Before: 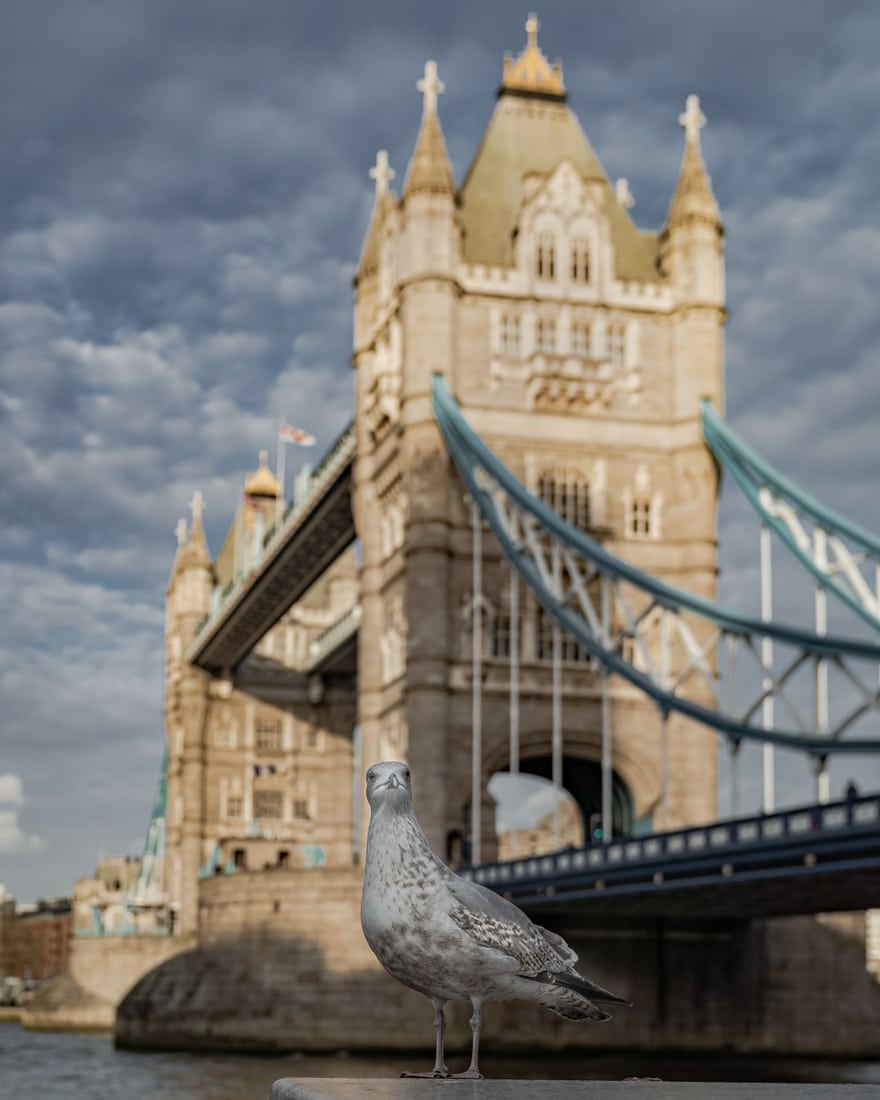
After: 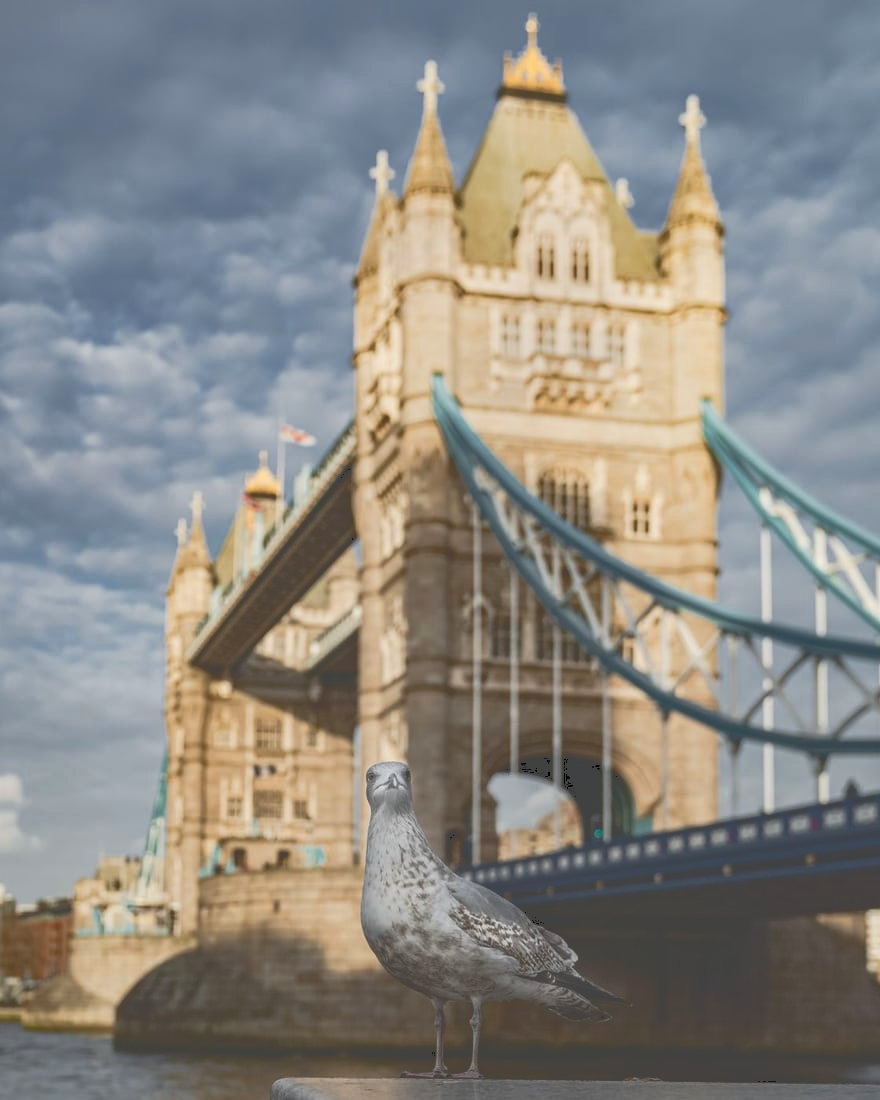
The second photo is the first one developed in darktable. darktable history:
color zones: curves: ch0 [(0, 0.487) (0.241, 0.395) (0.434, 0.373) (0.658, 0.412) (0.838, 0.487)]; ch1 [(0, 0) (0.053, 0.053) (0.211, 0.202) (0.579, 0.259) (0.781, 0.241)], mix -122.75%
tone curve: curves: ch0 [(0, 0) (0.003, 0.273) (0.011, 0.276) (0.025, 0.276) (0.044, 0.28) (0.069, 0.283) (0.1, 0.288) (0.136, 0.293) (0.177, 0.302) (0.224, 0.321) (0.277, 0.349) (0.335, 0.393) (0.399, 0.448) (0.468, 0.51) (0.543, 0.589) (0.623, 0.677) (0.709, 0.761) (0.801, 0.839) (0.898, 0.909) (1, 1)], color space Lab, independent channels, preserve colors none
